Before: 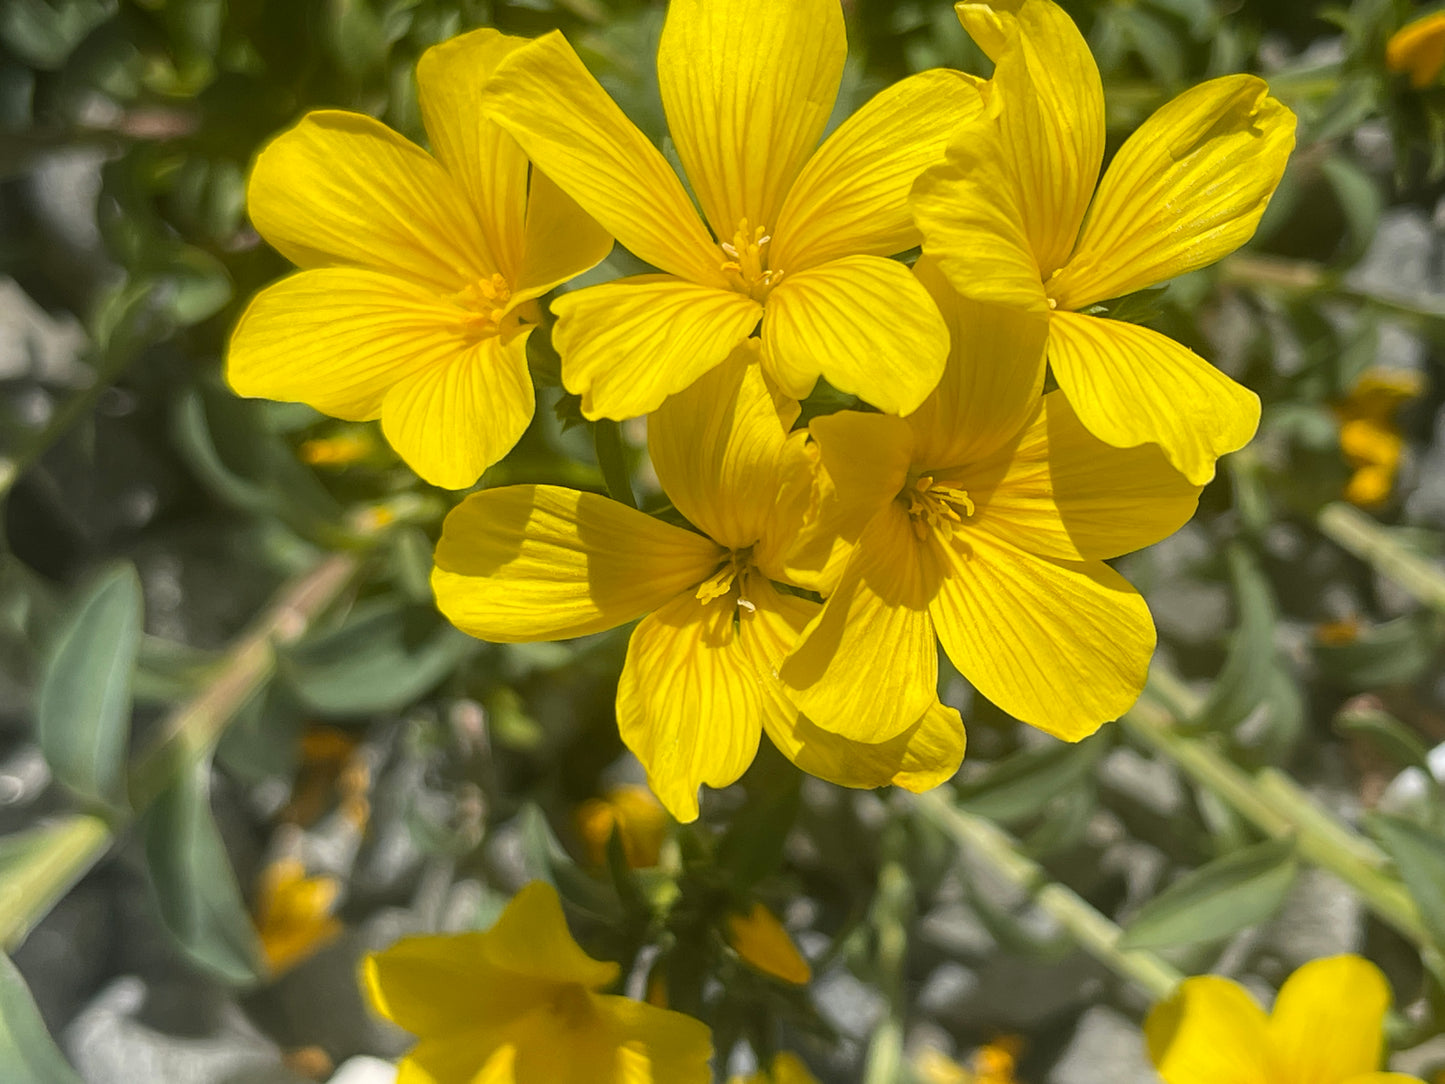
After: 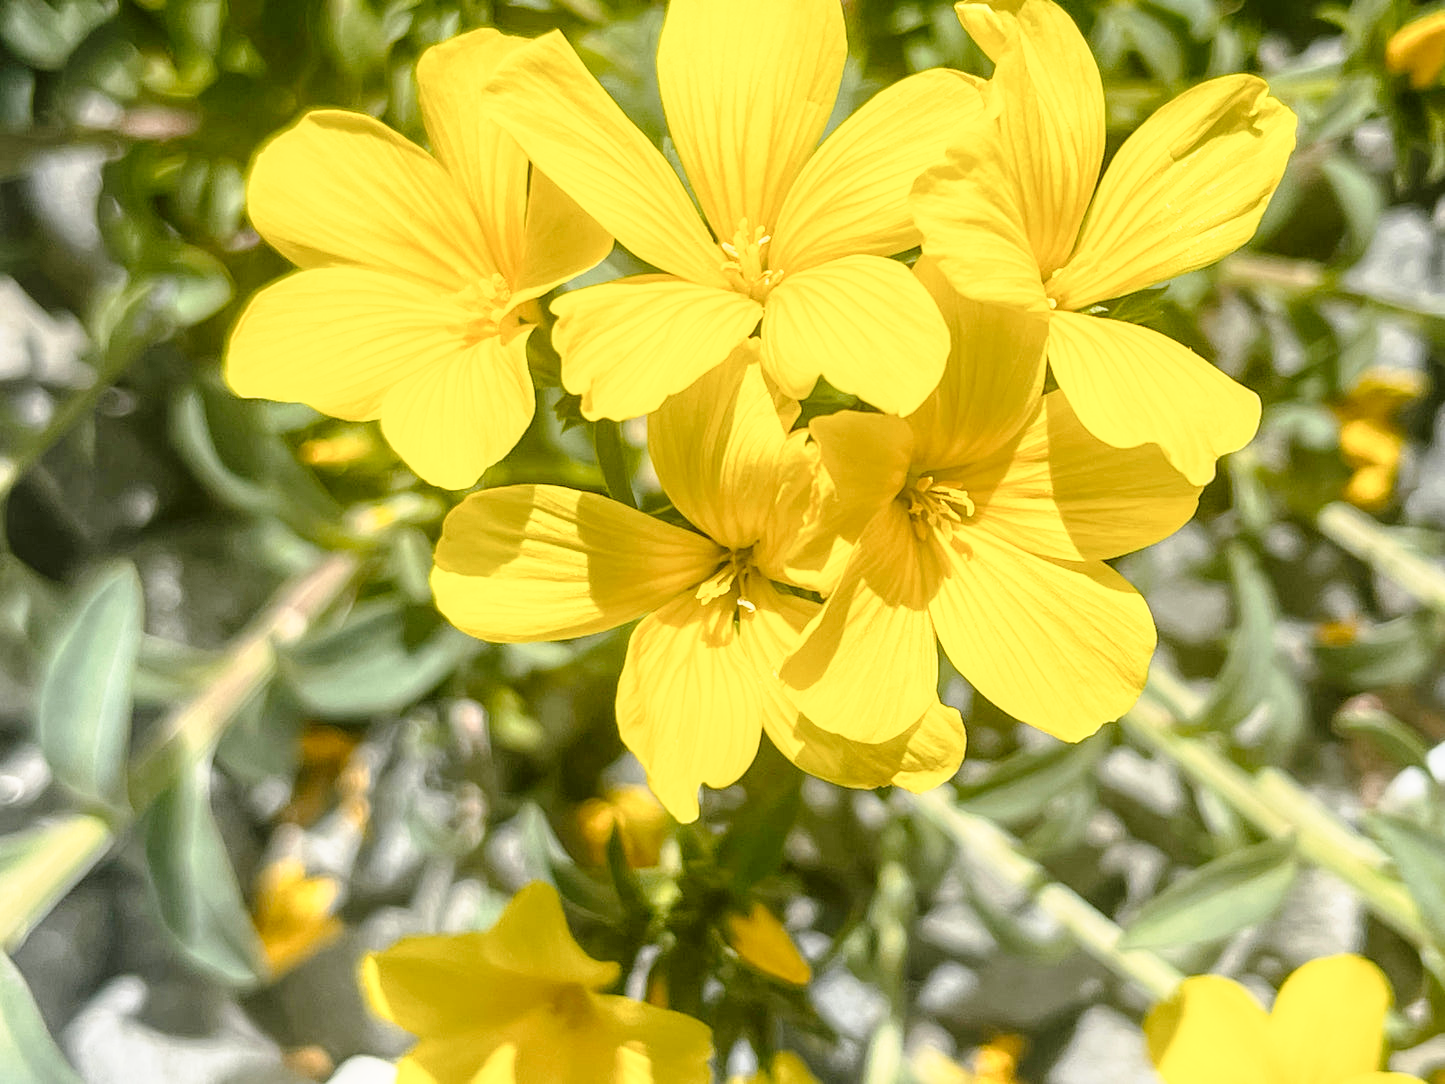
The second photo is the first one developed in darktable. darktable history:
base curve: curves: ch0 [(0, 0) (0.557, 0.834) (1, 1)]
tone curve: curves: ch0 [(0.001, 0.029) (0.084, 0.074) (0.162, 0.165) (0.304, 0.382) (0.466, 0.576) (0.654, 0.741) (0.848, 0.906) (0.984, 0.963)]; ch1 [(0, 0) (0.34, 0.235) (0.46, 0.46) (0.515, 0.502) (0.553, 0.567) (0.764, 0.815) (1, 1)]; ch2 [(0, 0) (0.44, 0.458) (0.479, 0.492) (0.524, 0.507) (0.547, 0.579) (0.673, 0.712) (1, 1)], preserve colors none
local contrast: detail 130%
